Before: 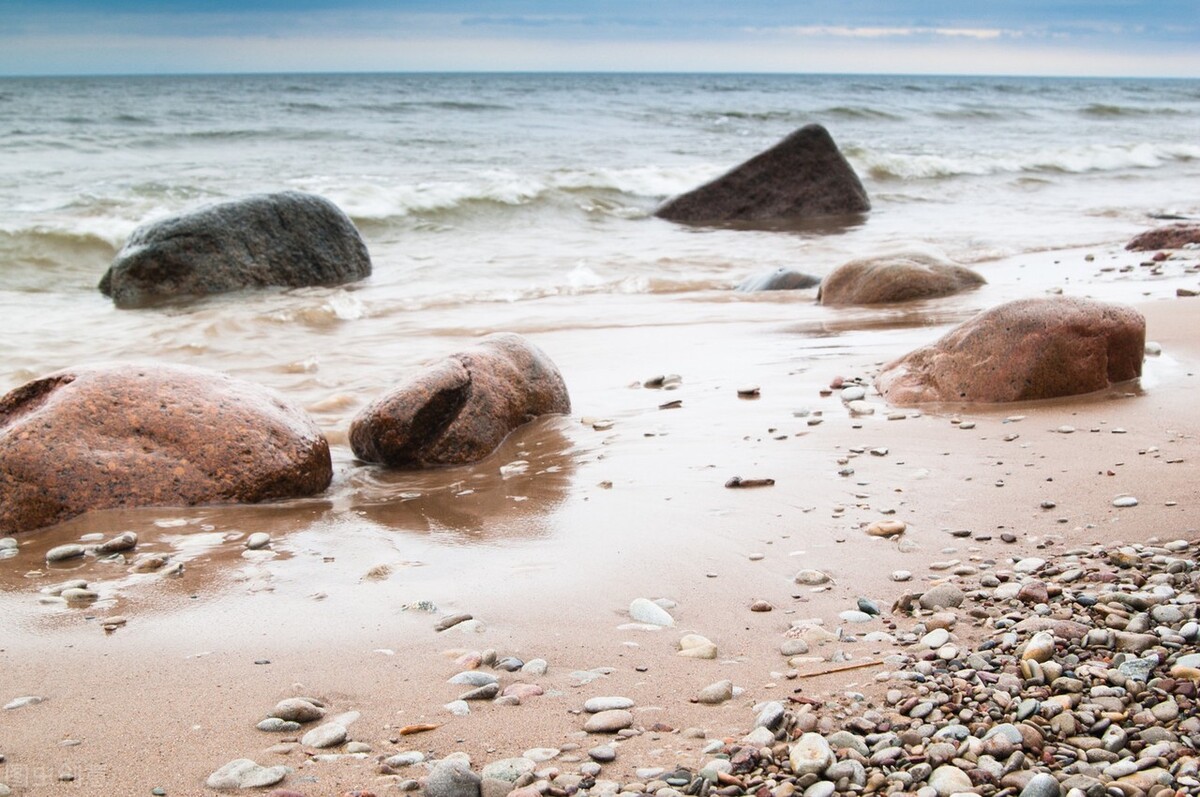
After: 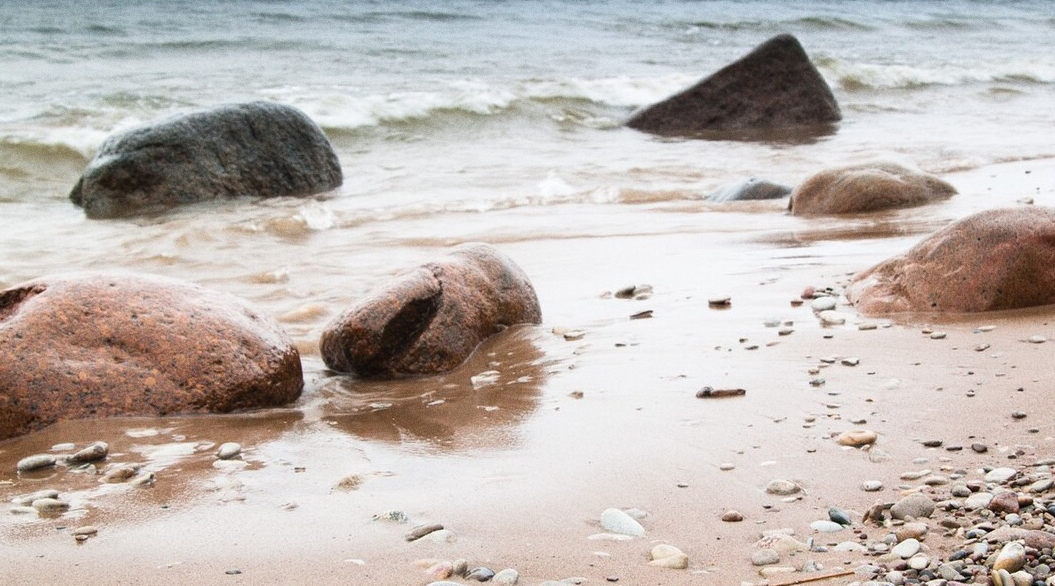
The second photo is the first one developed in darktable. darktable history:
grain: coarseness 0.09 ISO
crop and rotate: left 2.425%, top 11.305%, right 9.6%, bottom 15.08%
